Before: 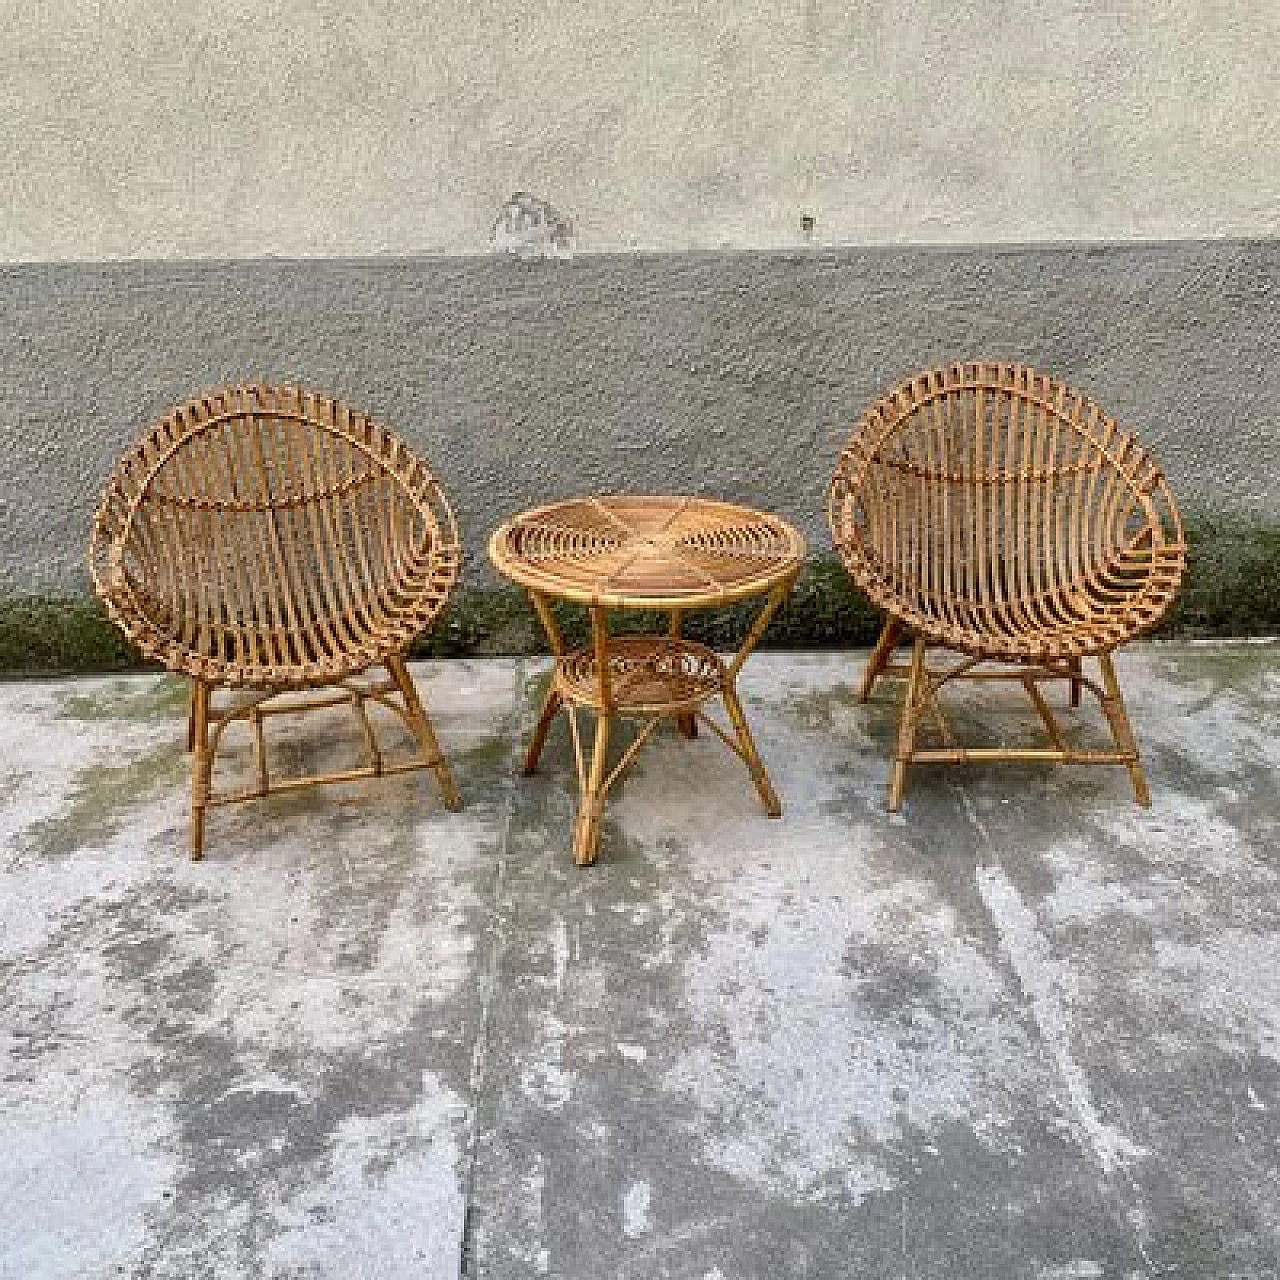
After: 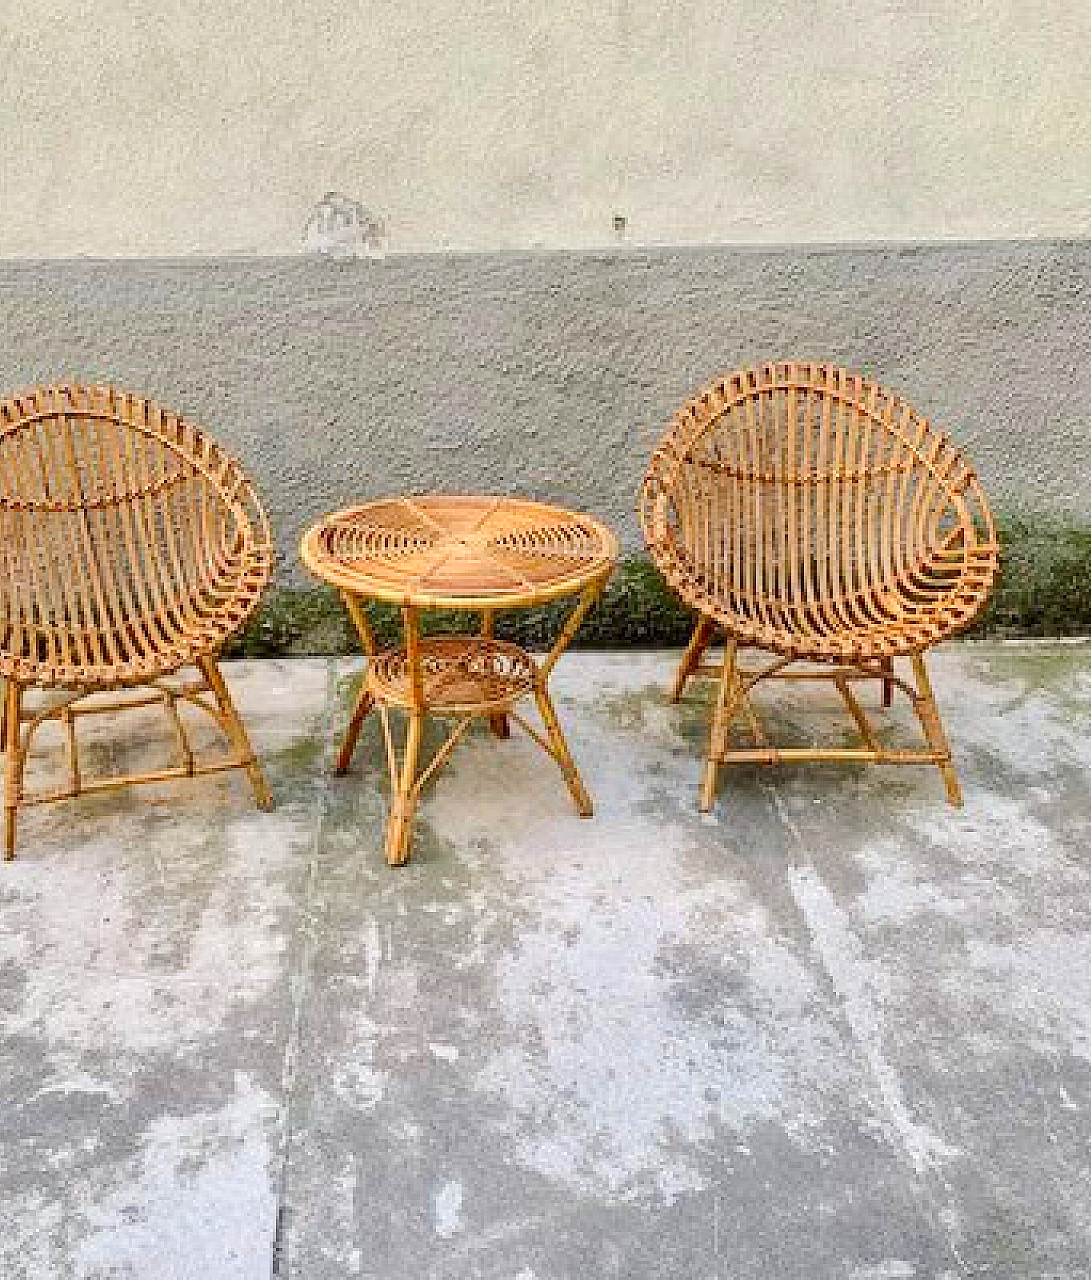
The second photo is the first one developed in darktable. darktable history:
crop and rotate: left 14.729%
base curve: curves: ch0 [(0, 0) (0.158, 0.273) (0.879, 0.895) (1, 1)]
contrast brightness saturation: contrast 0.041, saturation 0.163
